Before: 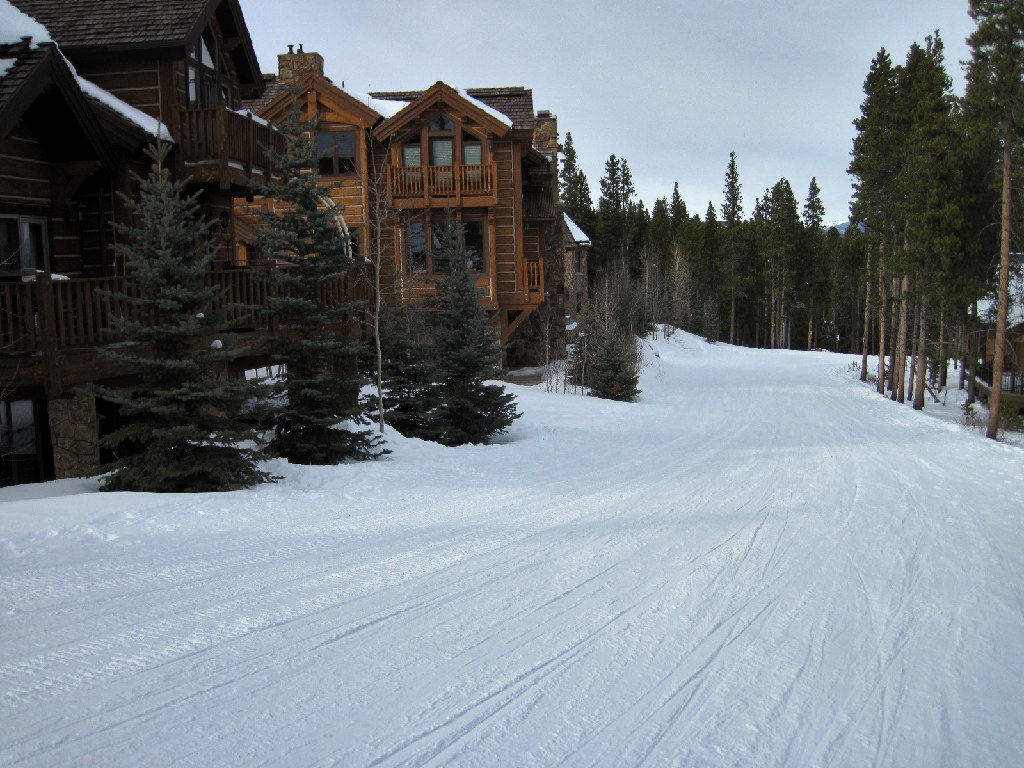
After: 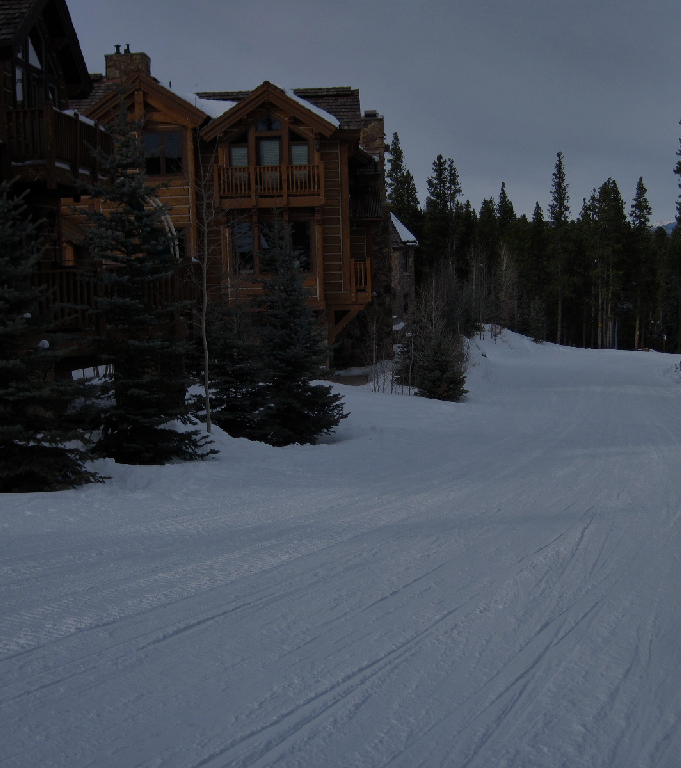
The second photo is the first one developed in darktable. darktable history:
color calibration: illuminant as shot in camera, x 0.358, y 0.373, temperature 4628.91 K
crop: left 16.899%, right 16.556%
exposure: exposure -2.002 EV, compensate highlight preservation false
